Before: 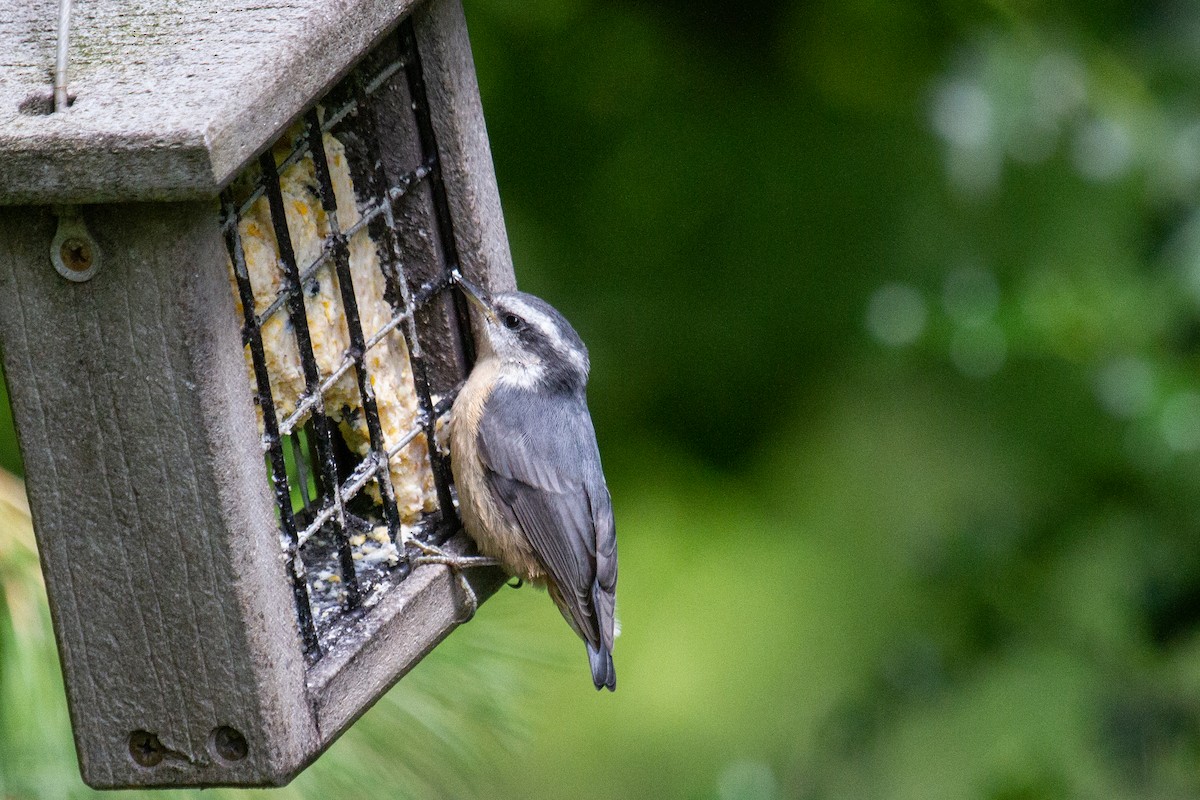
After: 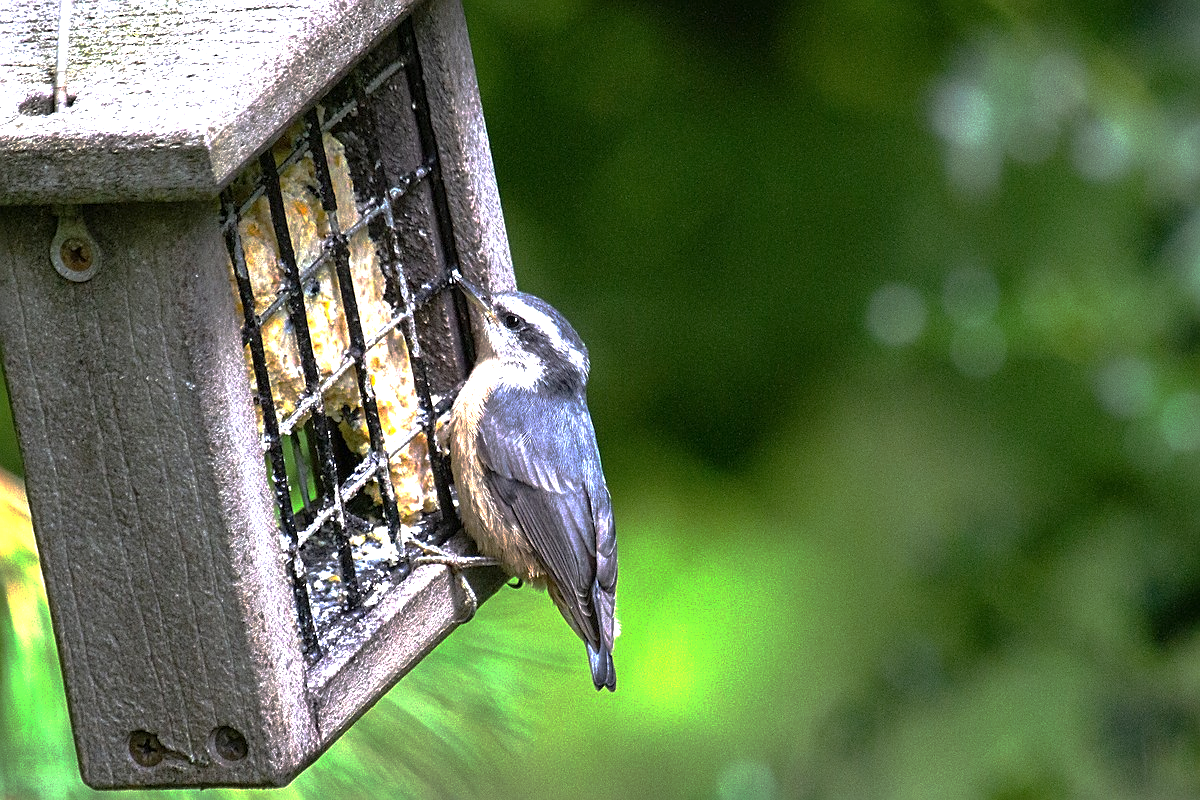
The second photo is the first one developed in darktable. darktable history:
sharpen: on, module defaults
exposure: black level correction 0, exposure 1.099 EV, compensate exposure bias true, compensate highlight preservation false
base curve: curves: ch0 [(0, 0) (0.826, 0.587) (1, 1)], preserve colors none
